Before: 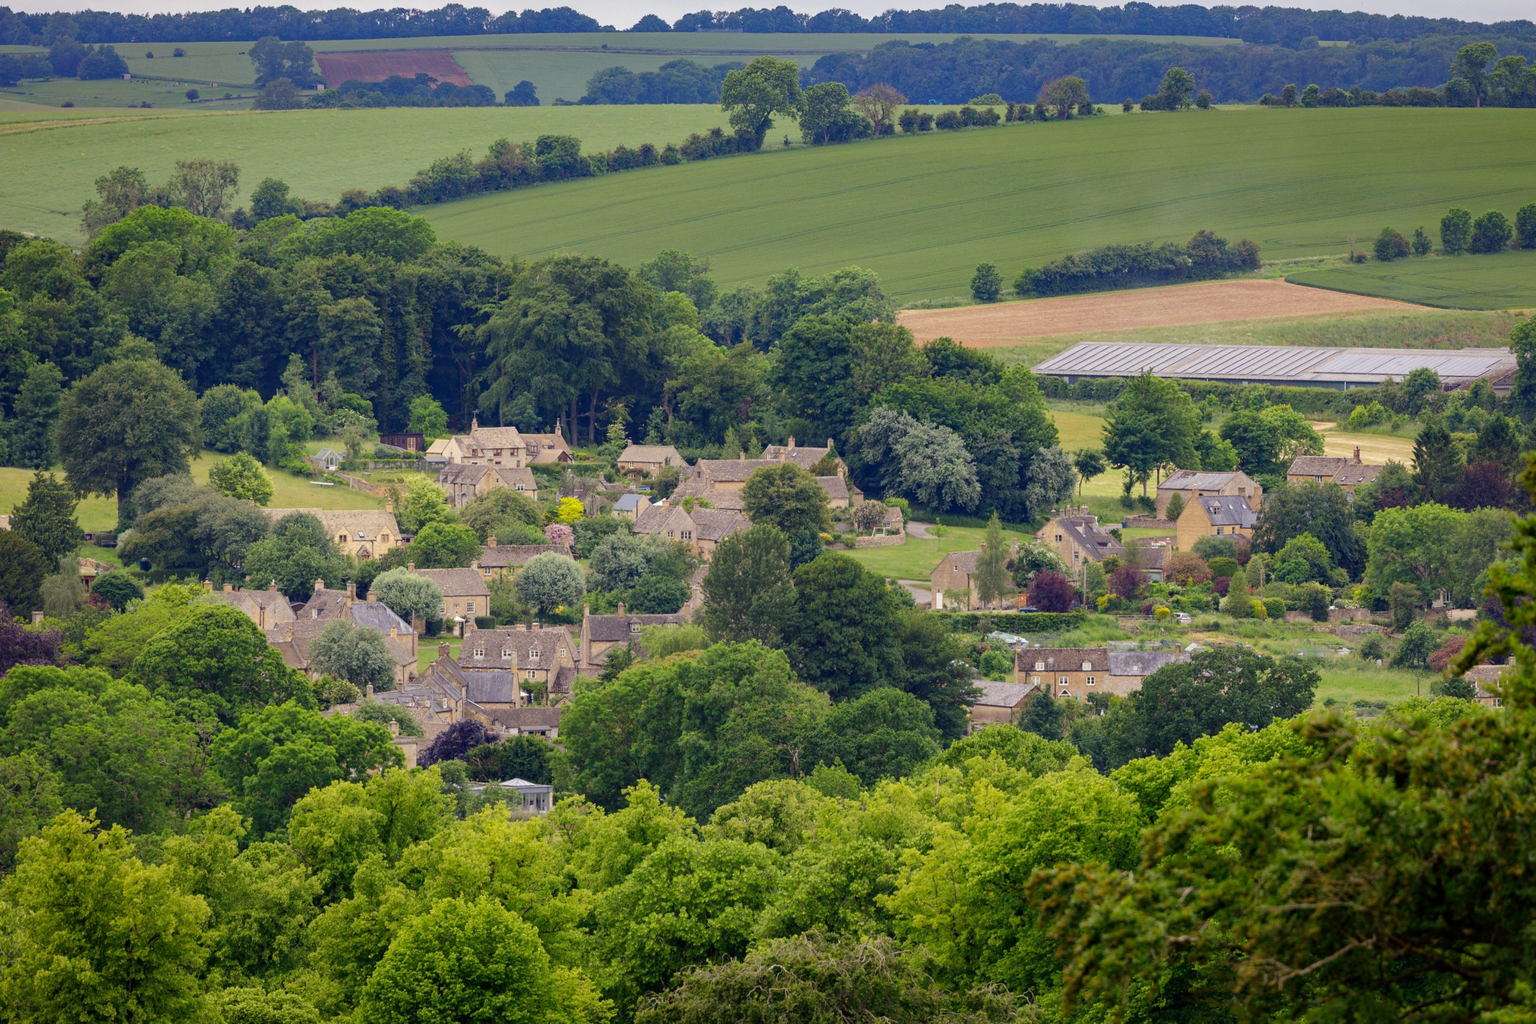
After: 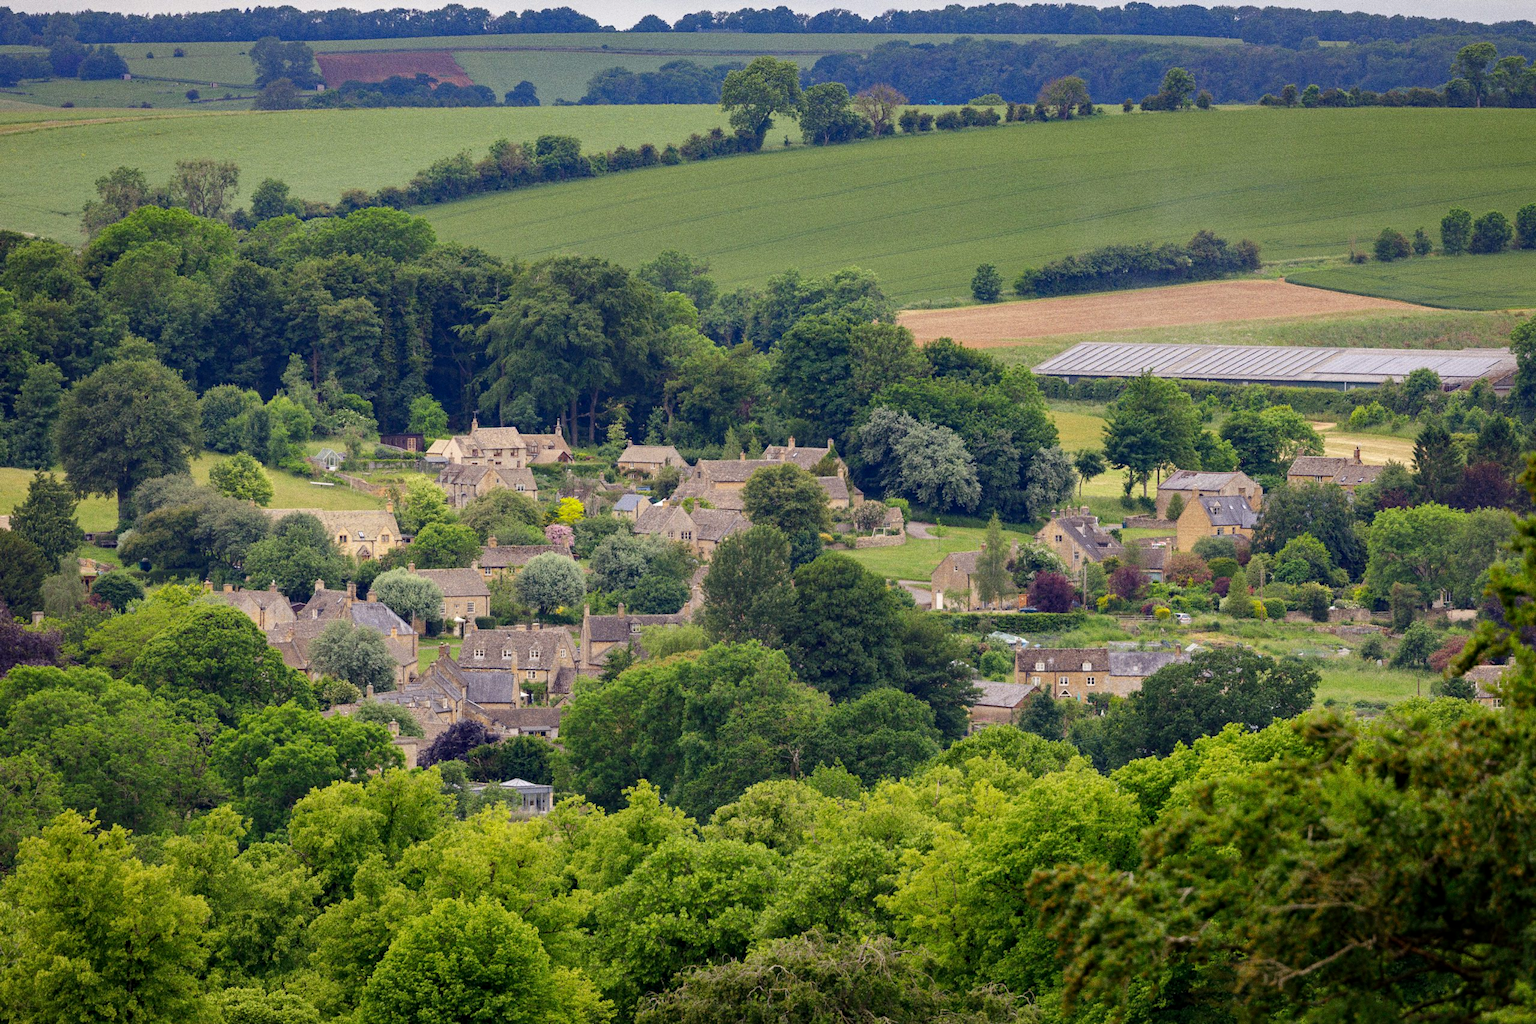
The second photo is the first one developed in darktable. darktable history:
contrast equalizer: octaves 7, y [[0.6 ×6], [0.55 ×6], [0 ×6], [0 ×6], [0 ×6]], mix 0.15
grain: coarseness 0.09 ISO, strength 40%
